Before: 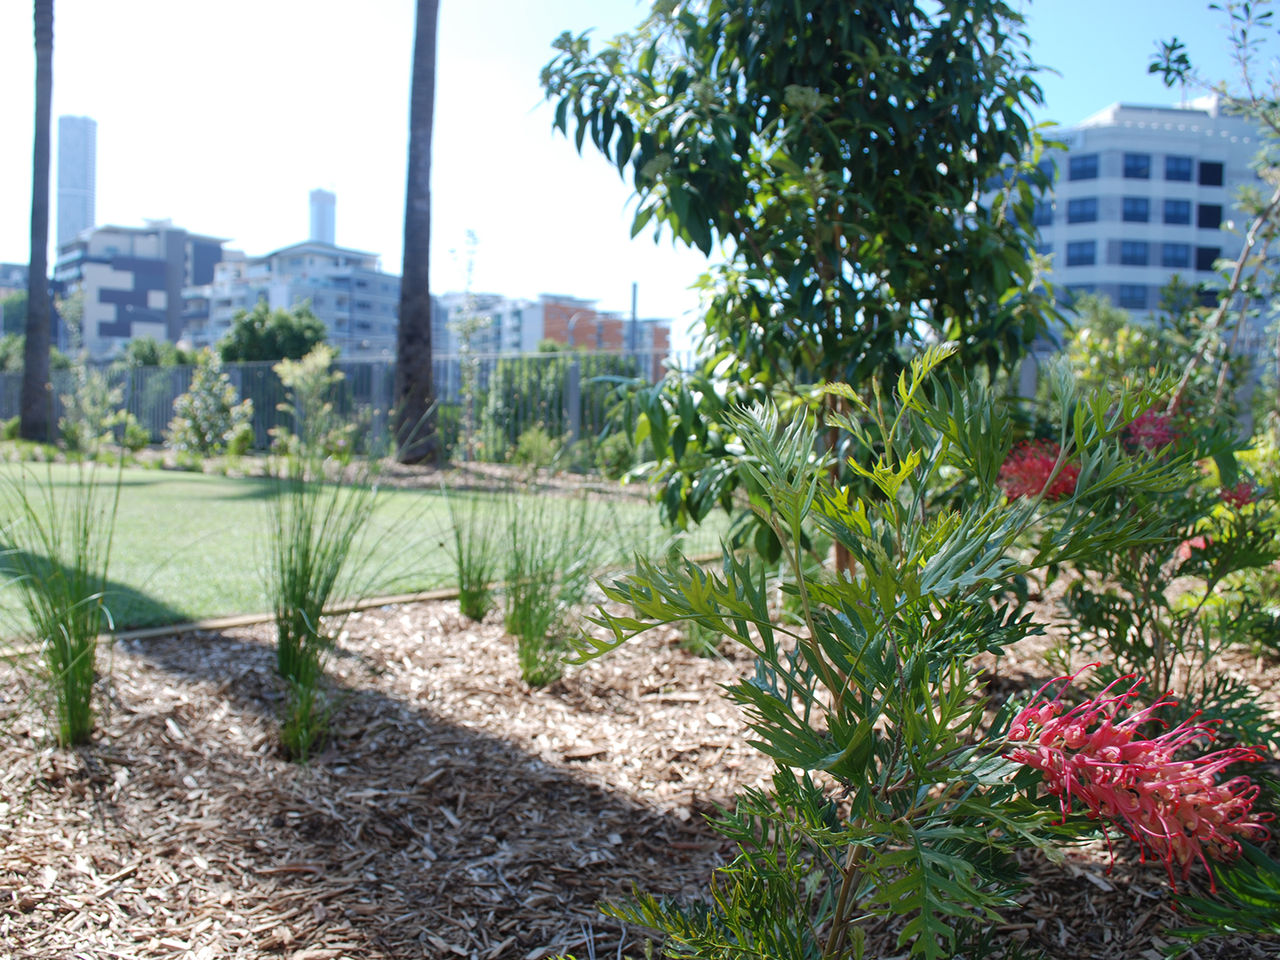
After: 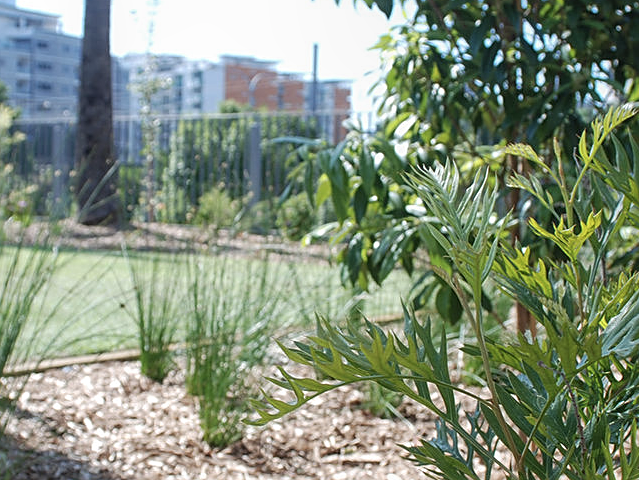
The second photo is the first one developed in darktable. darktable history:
sharpen: on, module defaults
local contrast: detail 110%
crop: left 25%, top 25%, right 25%, bottom 25%
rgb levels: preserve colors max RGB
color contrast: green-magenta contrast 0.84, blue-yellow contrast 0.86
